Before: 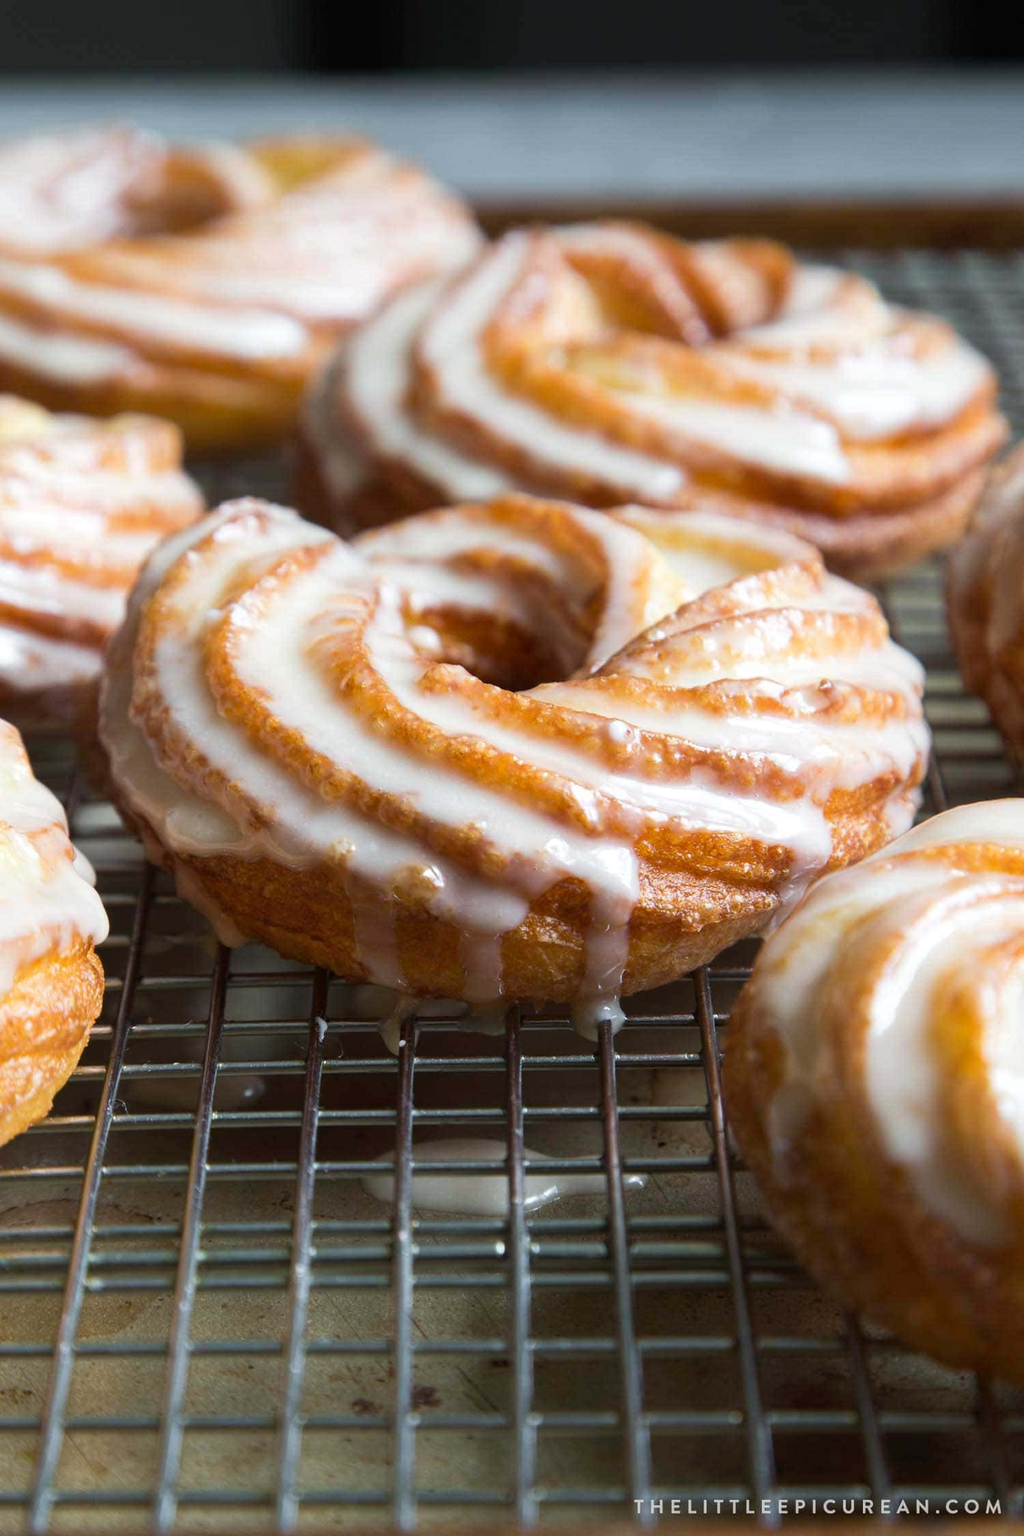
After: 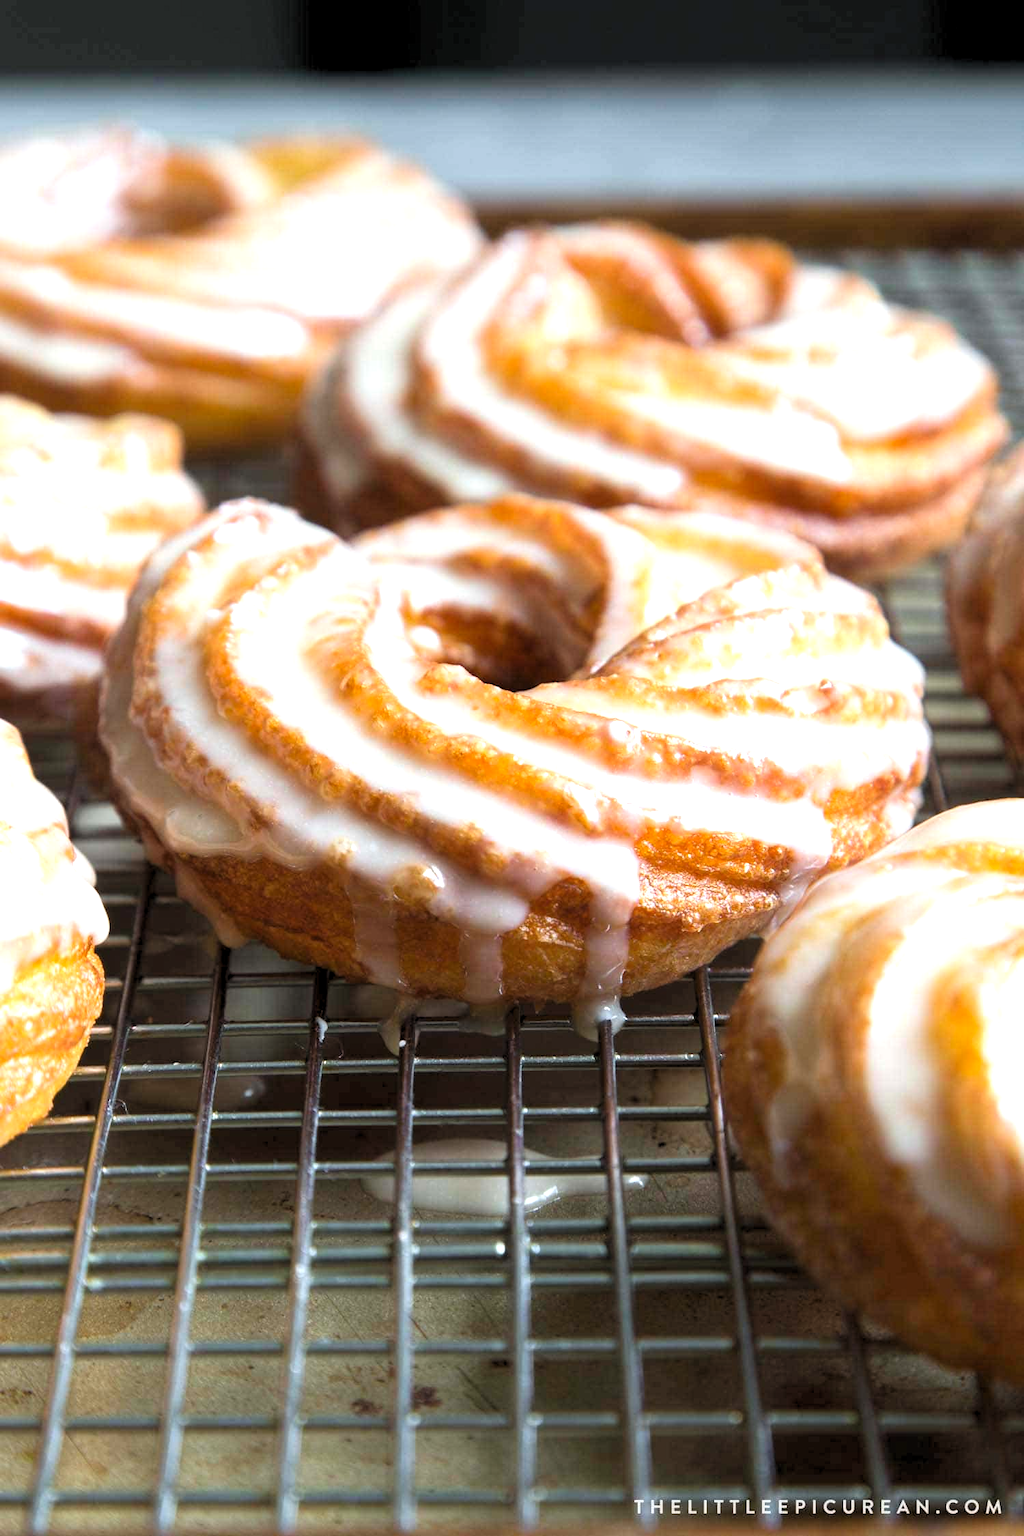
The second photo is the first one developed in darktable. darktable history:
levels: levels [0.073, 0.497, 0.972]
exposure: black level correction -0.001, exposure 0.535 EV, compensate exposure bias true, compensate highlight preservation false
color correction: highlights b* -0.036, saturation 1.06
